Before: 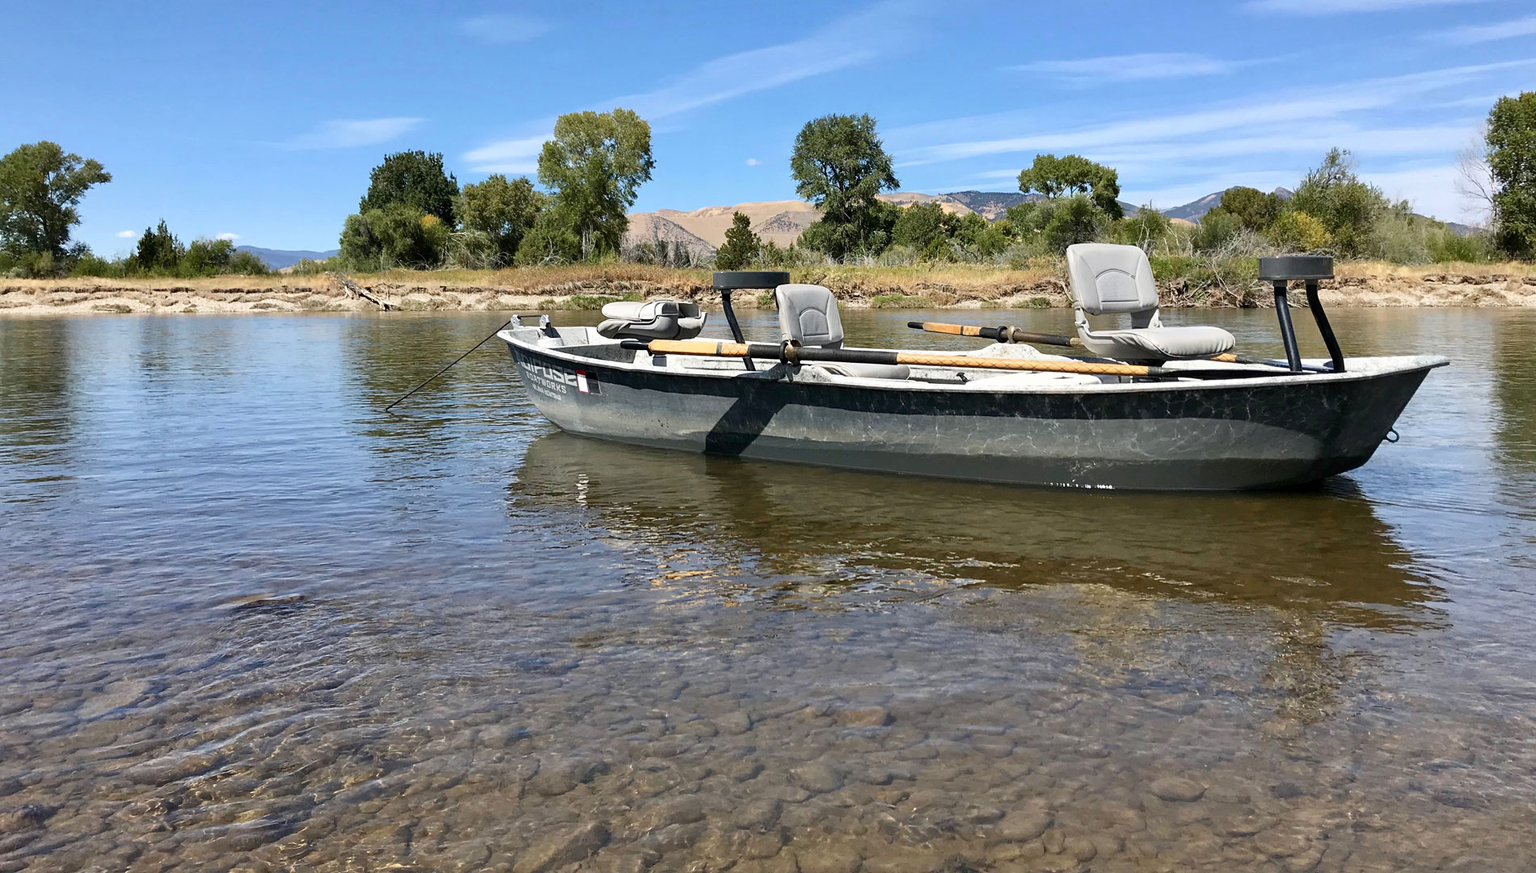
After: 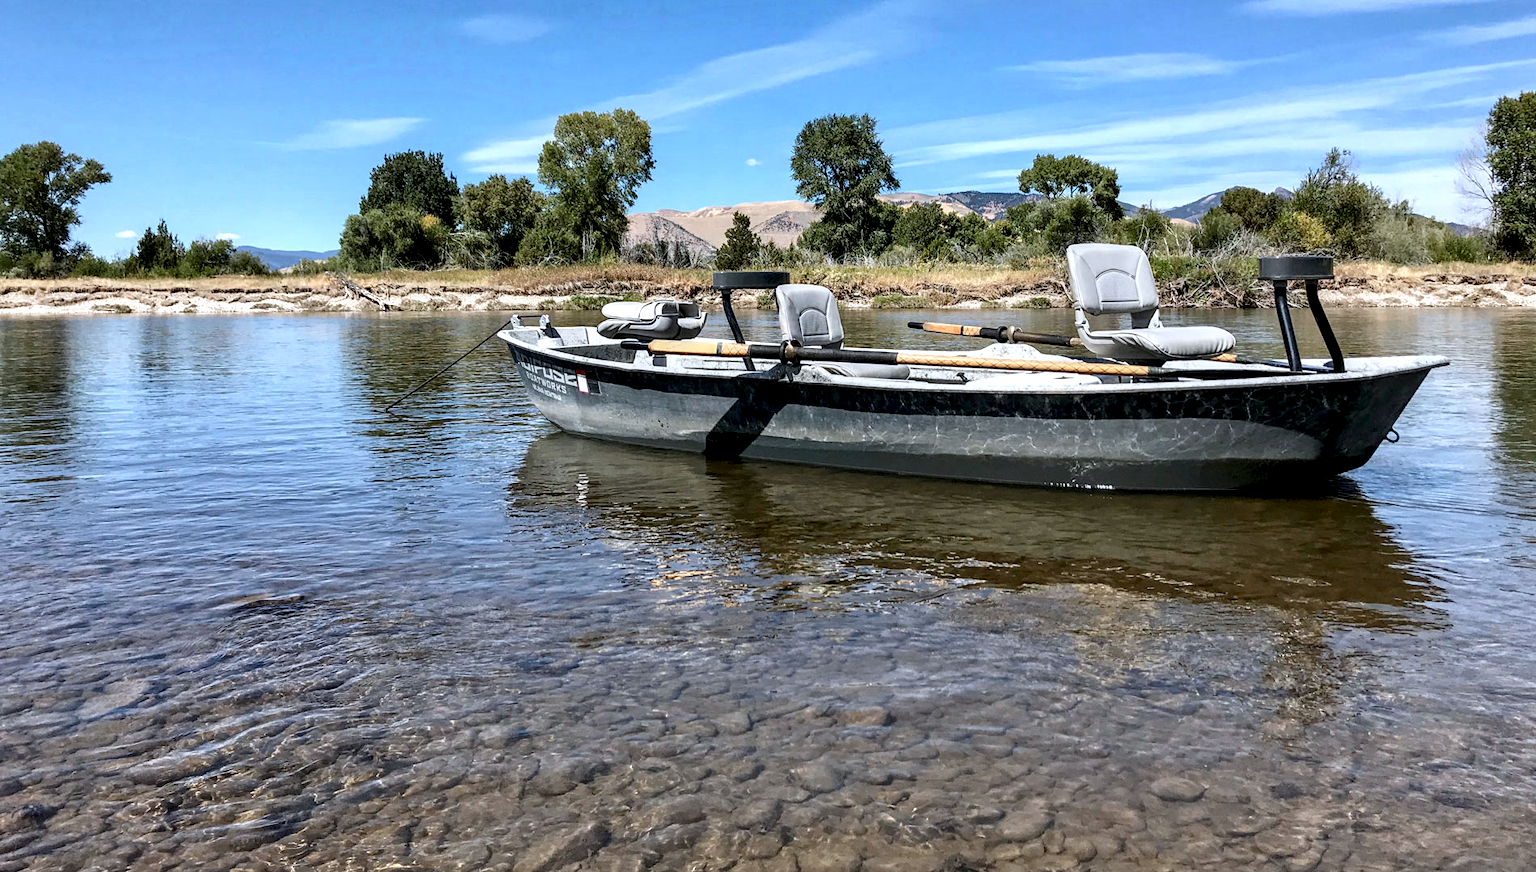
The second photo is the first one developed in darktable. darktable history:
local contrast: highlights 60%, shadows 64%, detail 160%
crop: bottom 0.063%
color correction: highlights a* -0.802, highlights b* -9.16
